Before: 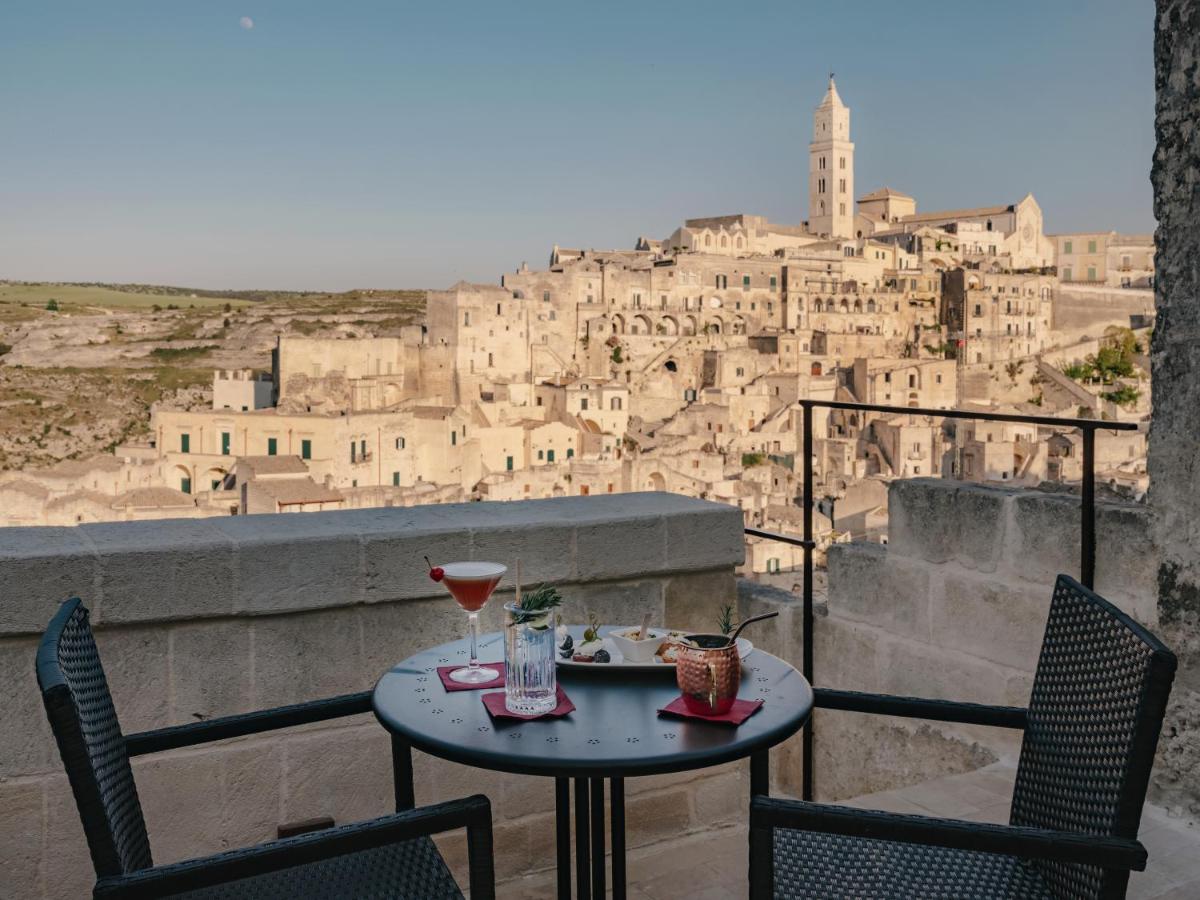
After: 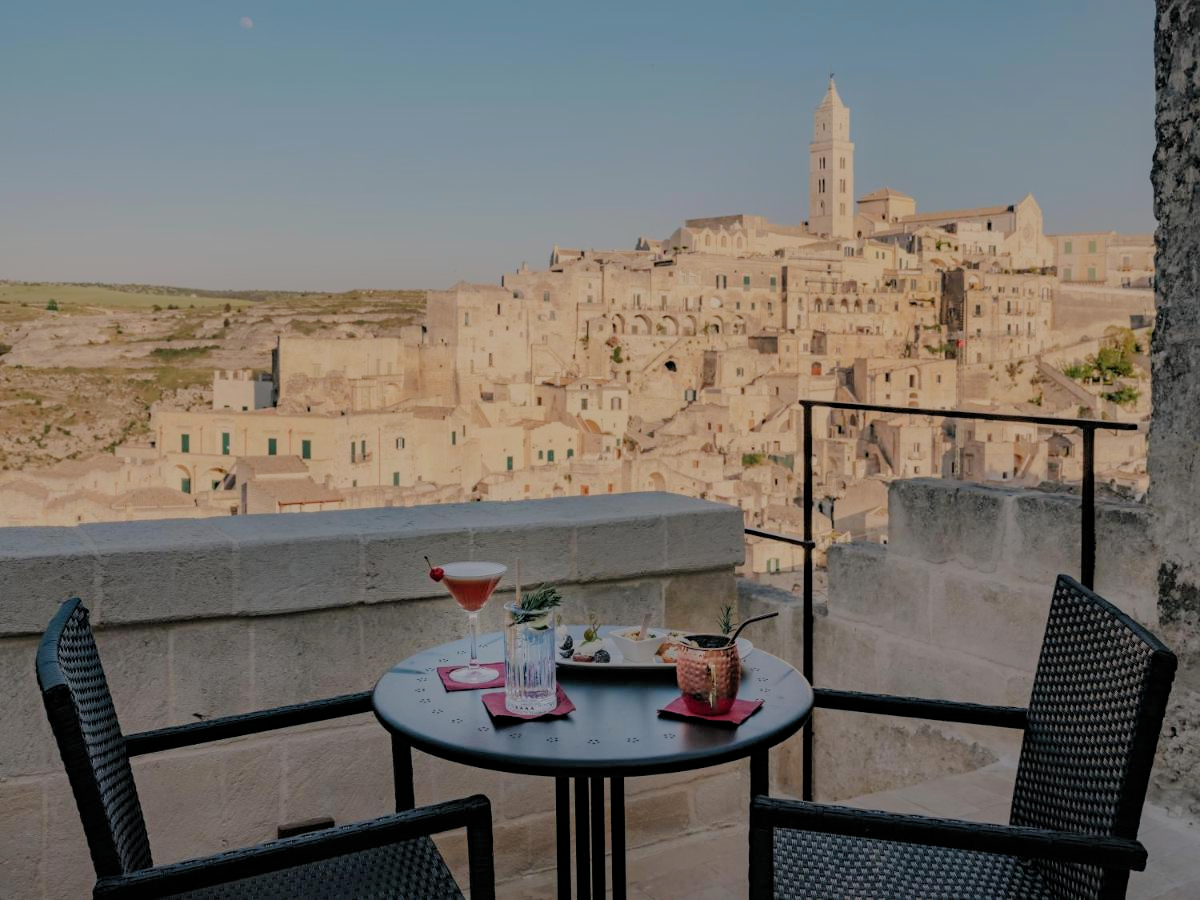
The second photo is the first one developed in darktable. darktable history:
filmic rgb: black relative exposure -7.06 EV, white relative exposure 5.99 EV, target black luminance 0%, hardness 2.74, latitude 60.56%, contrast 0.699, highlights saturation mix 11.27%, shadows ↔ highlights balance -0.061%, add noise in highlights 0.001, preserve chrominance luminance Y, color science v3 (2019), use custom middle-gray values true, contrast in highlights soft
